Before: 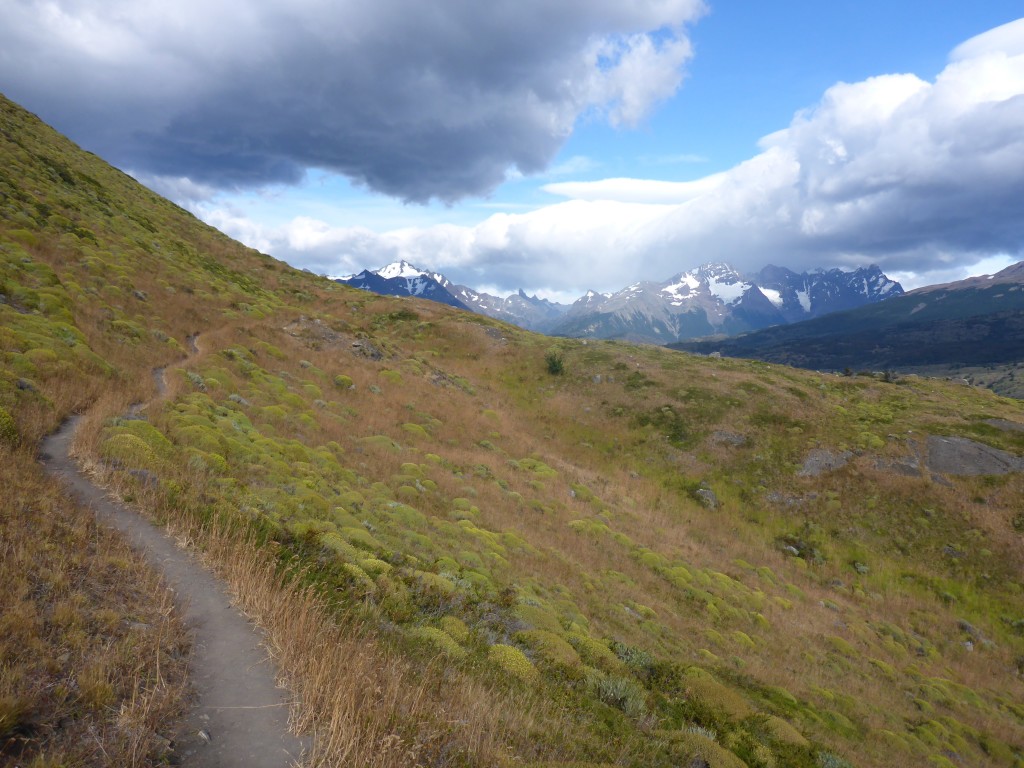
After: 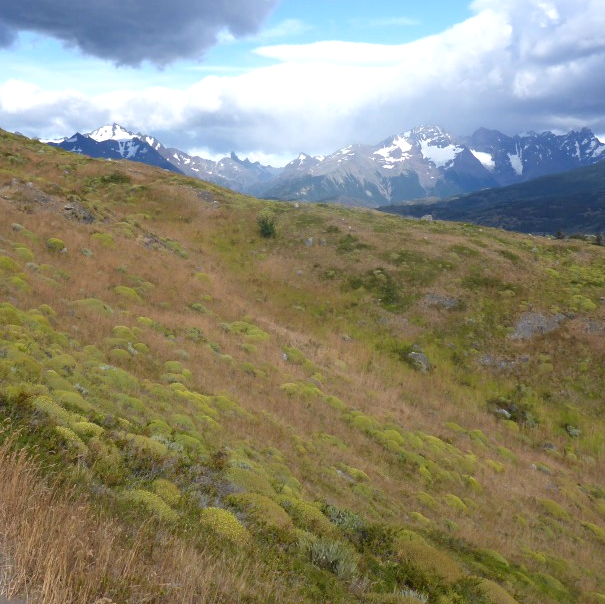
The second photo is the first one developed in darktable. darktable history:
crop and rotate: left 28.161%, top 17.873%, right 12.715%, bottom 3.378%
exposure: exposure 0.209 EV, compensate highlight preservation false
